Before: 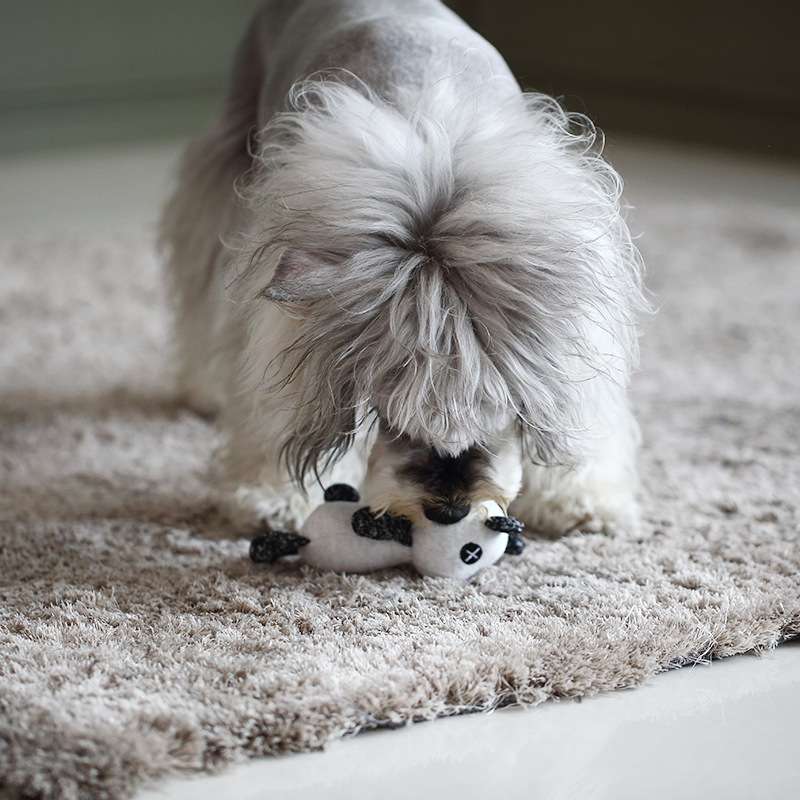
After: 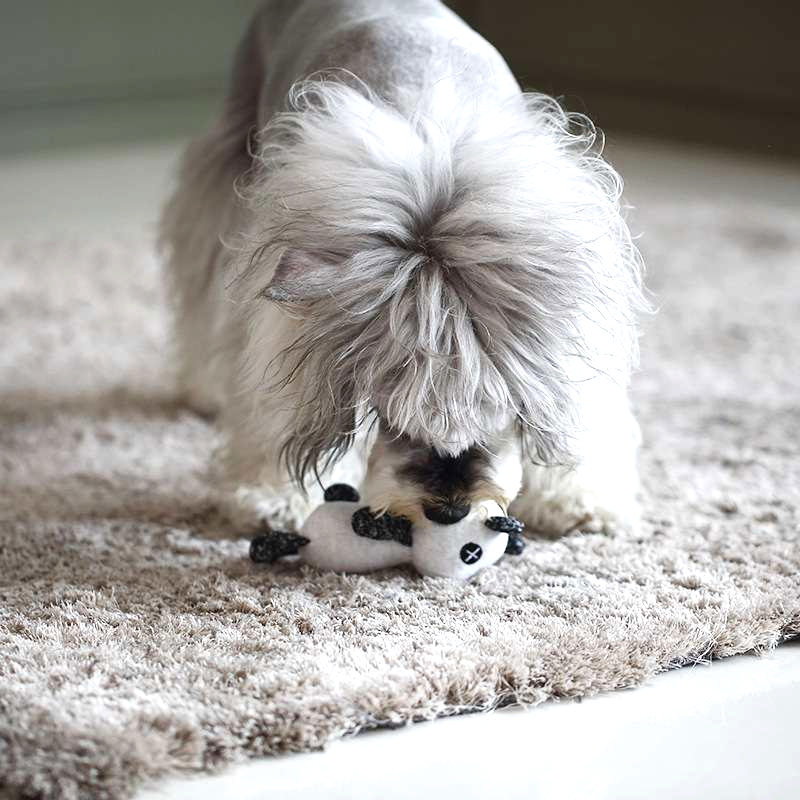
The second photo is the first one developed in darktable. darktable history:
exposure: exposure 0.474 EV, compensate exposure bias true, compensate highlight preservation false
